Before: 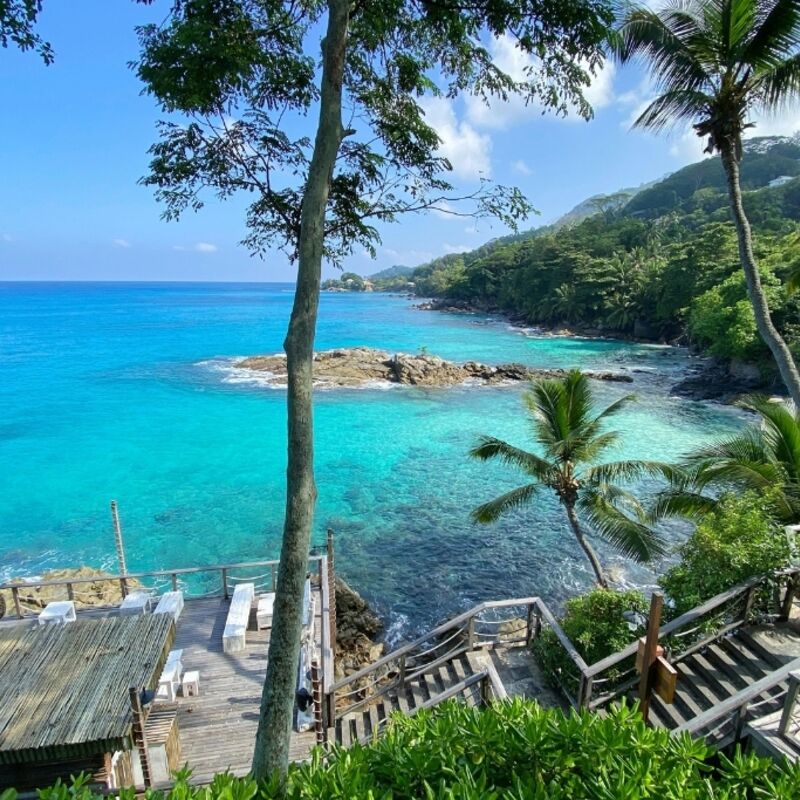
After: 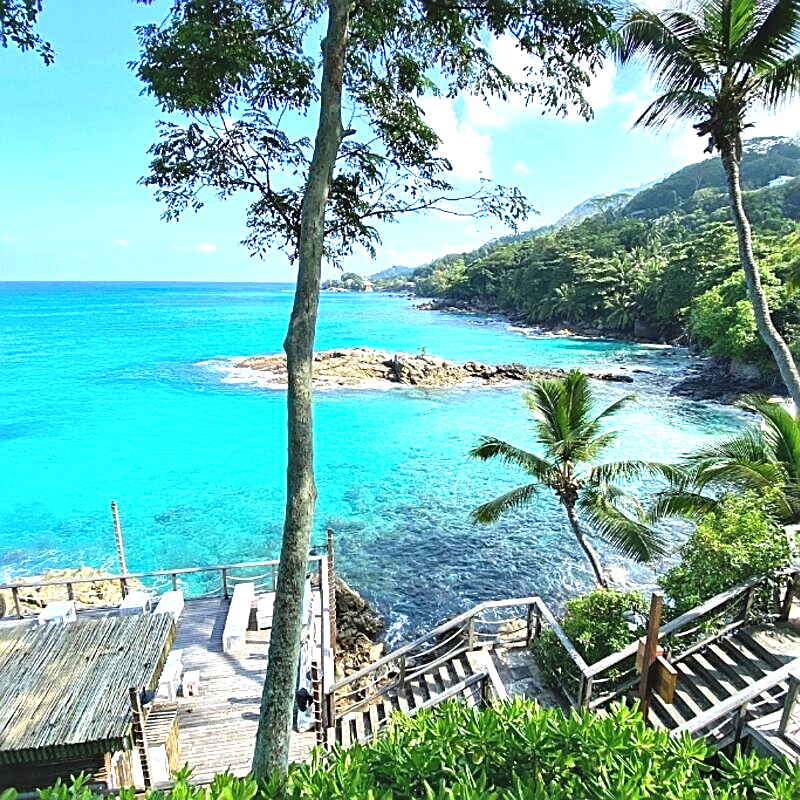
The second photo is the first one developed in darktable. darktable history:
contrast equalizer: y [[0.6 ×6], [0.55 ×6], [0 ×6], [0 ×6], [0 ×6]], mix 0.318
sharpen: amount 0.74
exposure: black level correction -0.006, exposure 1 EV, compensate highlight preservation false
